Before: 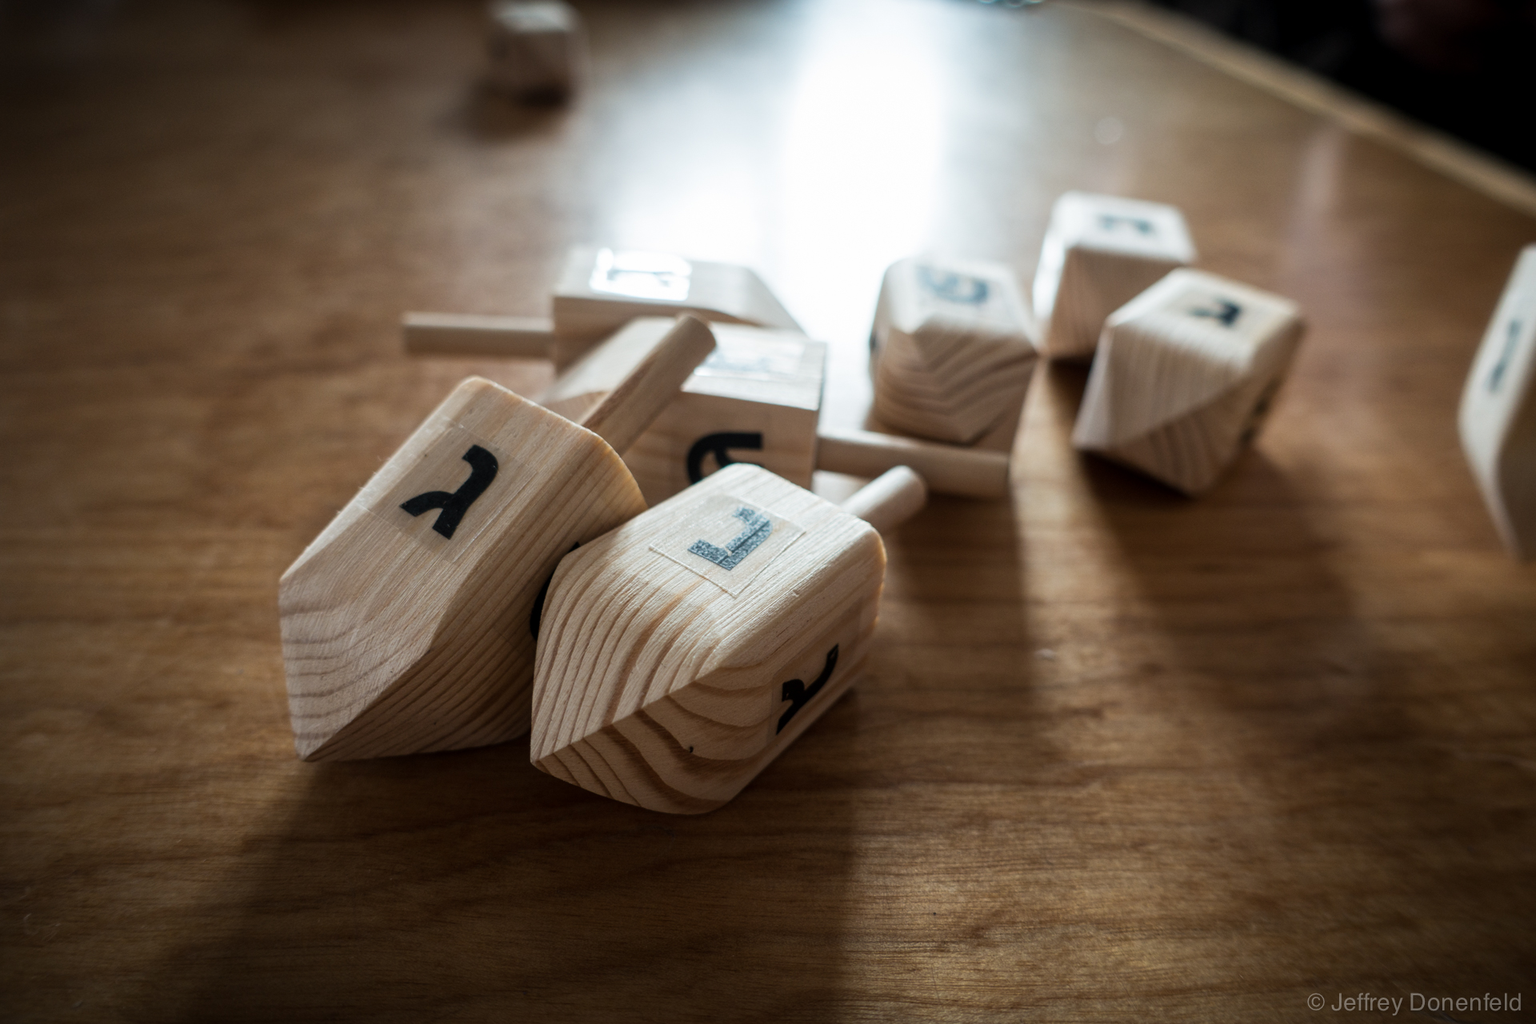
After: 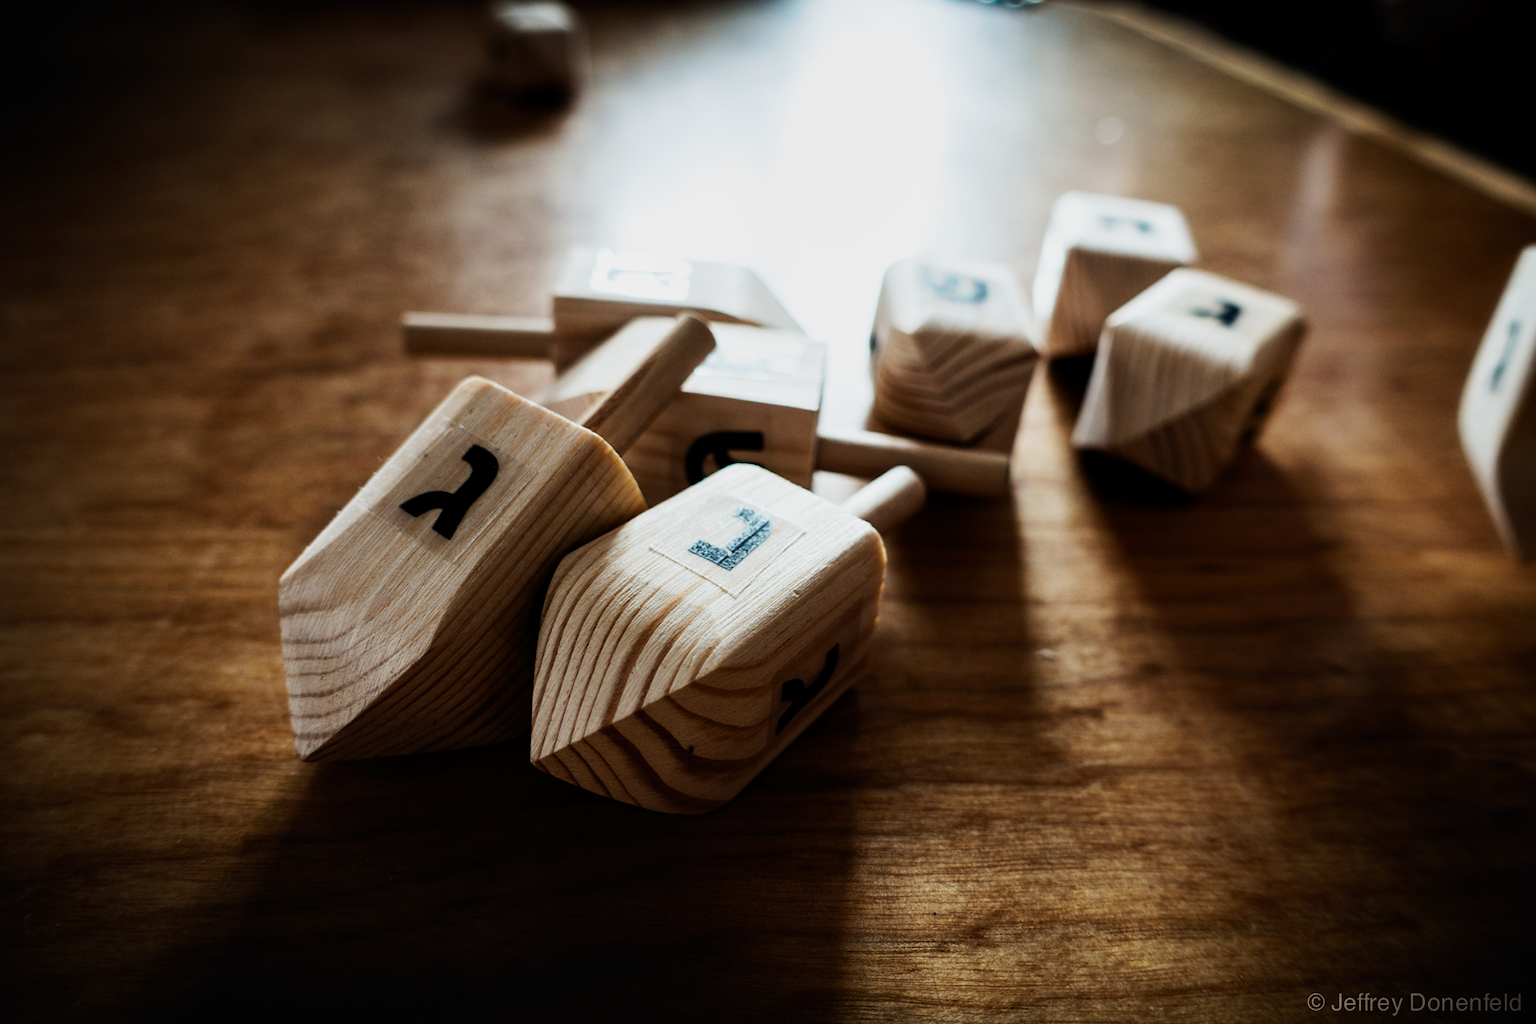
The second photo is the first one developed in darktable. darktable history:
exposure: exposure -1.468 EV, compensate highlight preservation false
base curve: curves: ch0 [(0, 0) (0, 0.001) (0.001, 0.001) (0.004, 0.002) (0.007, 0.004) (0.015, 0.013) (0.033, 0.045) (0.052, 0.096) (0.075, 0.17) (0.099, 0.241) (0.163, 0.42) (0.219, 0.55) (0.259, 0.616) (0.327, 0.722) (0.365, 0.765) (0.522, 0.873) (0.547, 0.881) (0.689, 0.919) (0.826, 0.952) (1, 1)], preserve colors none
contrast brightness saturation: contrast 0.15, brightness 0.05
contrast equalizer: octaves 7, y [[0.528 ×6], [0.514 ×6], [0.362 ×6], [0 ×6], [0 ×6]]
tone equalizer: -8 EV -1.84 EV, -7 EV -1.16 EV, -6 EV -1.62 EV, smoothing diameter 25%, edges refinement/feathering 10, preserve details guided filter
